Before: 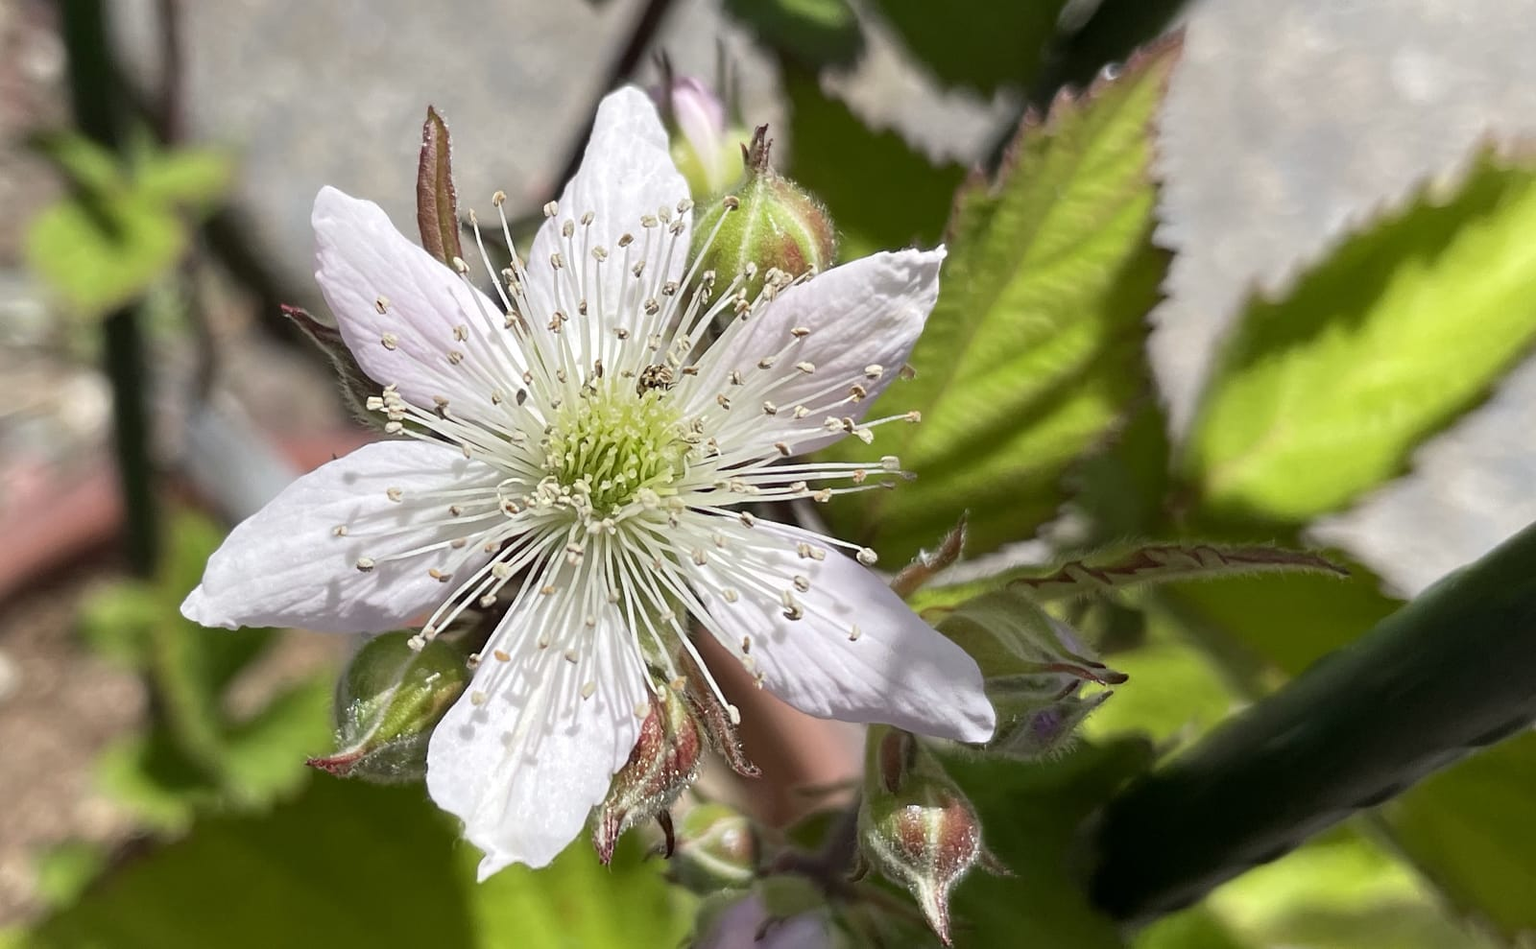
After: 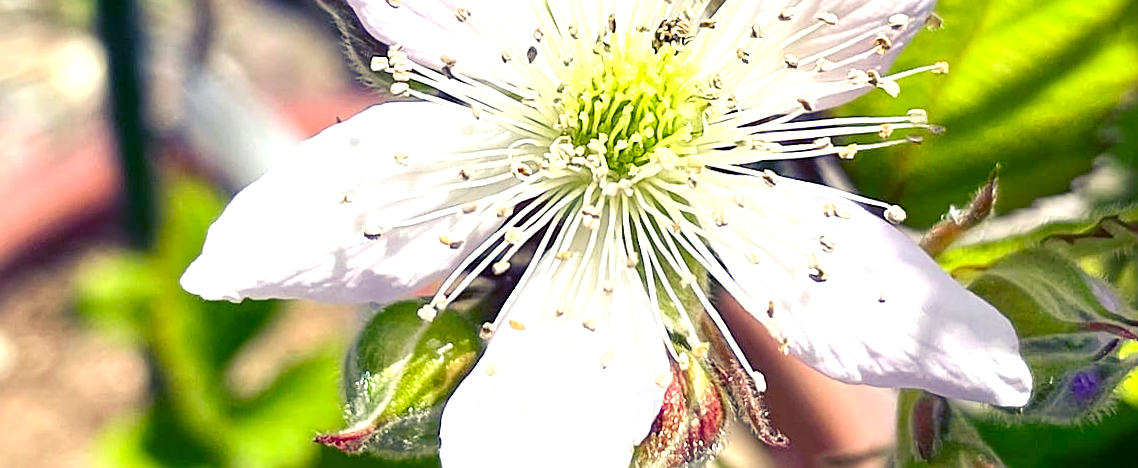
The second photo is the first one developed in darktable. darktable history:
exposure: black level correction 0.001, exposure 0.955 EV, compensate exposure bias true, compensate highlight preservation false
rotate and perspective: rotation -1°, crop left 0.011, crop right 0.989, crop top 0.025, crop bottom 0.975
contrast brightness saturation: contrast 0.09, saturation 0.28
crop: top 36.498%, right 27.964%, bottom 14.995%
sharpen: on, module defaults
color balance rgb: shadows lift › luminance -28.76%, shadows lift › chroma 15%, shadows lift › hue 270°, power › chroma 1%, power › hue 255°, highlights gain › luminance 7.14%, highlights gain › chroma 2%, highlights gain › hue 90°, global offset › luminance -0.29%, global offset › hue 260°, perceptual saturation grading › global saturation 20%, perceptual saturation grading › highlights -13.92%, perceptual saturation grading › shadows 50%
